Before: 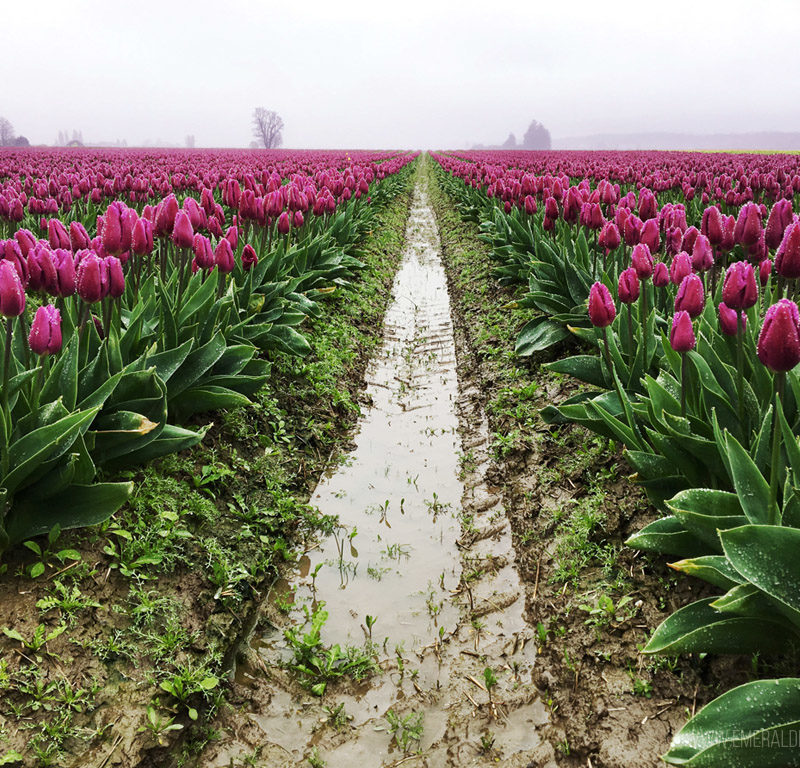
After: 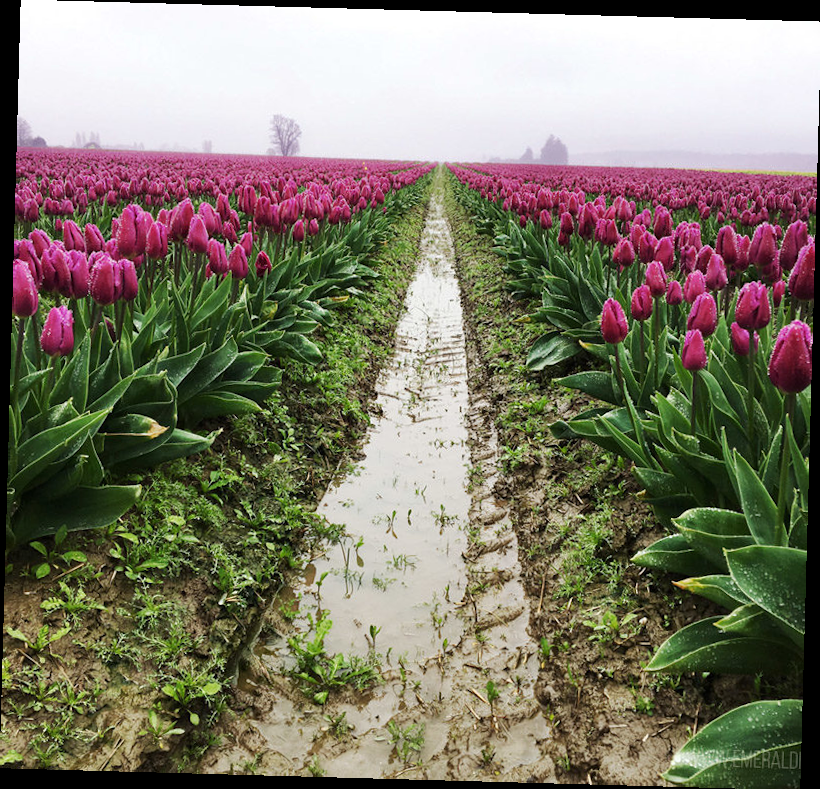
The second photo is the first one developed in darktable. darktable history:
crop and rotate: angle -1.58°
